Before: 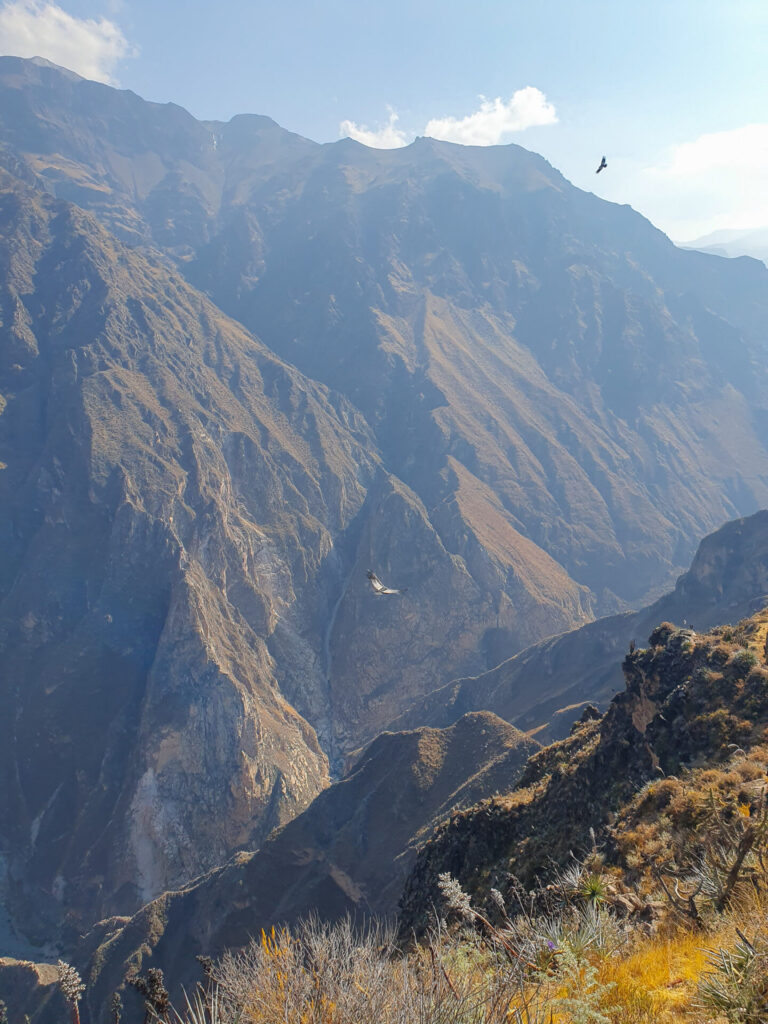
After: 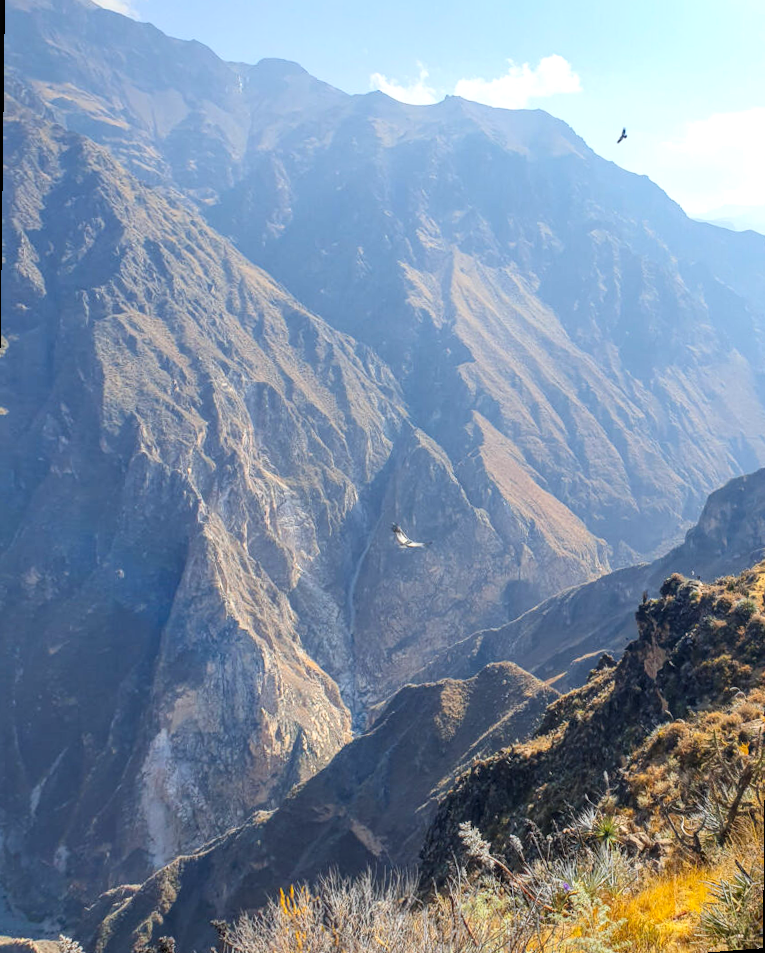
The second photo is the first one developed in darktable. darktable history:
rotate and perspective: rotation 0.679°, lens shift (horizontal) 0.136, crop left 0.009, crop right 0.991, crop top 0.078, crop bottom 0.95
white balance: red 0.982, blue 1.018
color correction: highlights a* 0.003, highlights b* -0.283
contrast brightness saturation: contrast 0.2, brightness 0.16, saturation 0.22
local contrast: detail 130%
